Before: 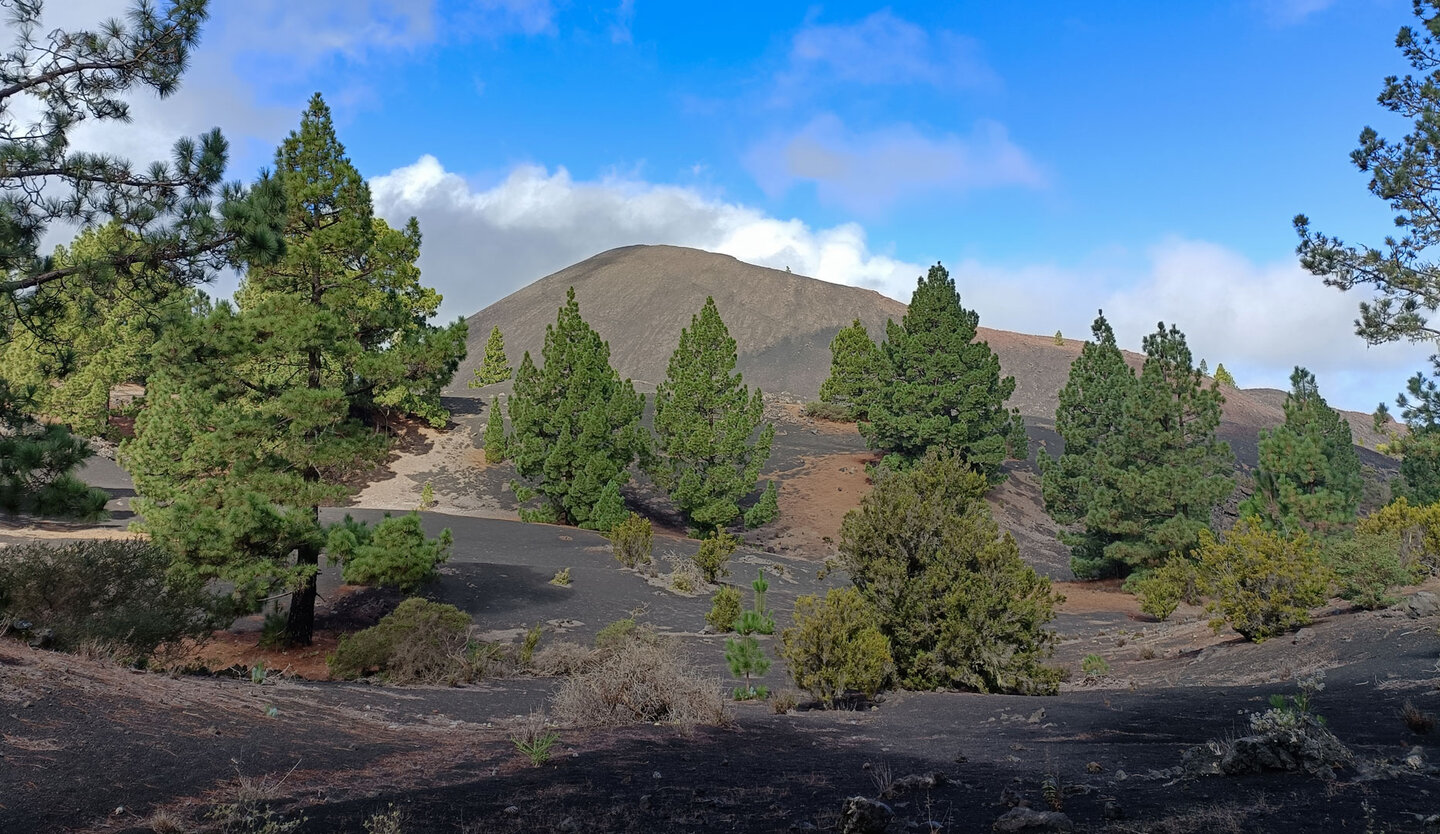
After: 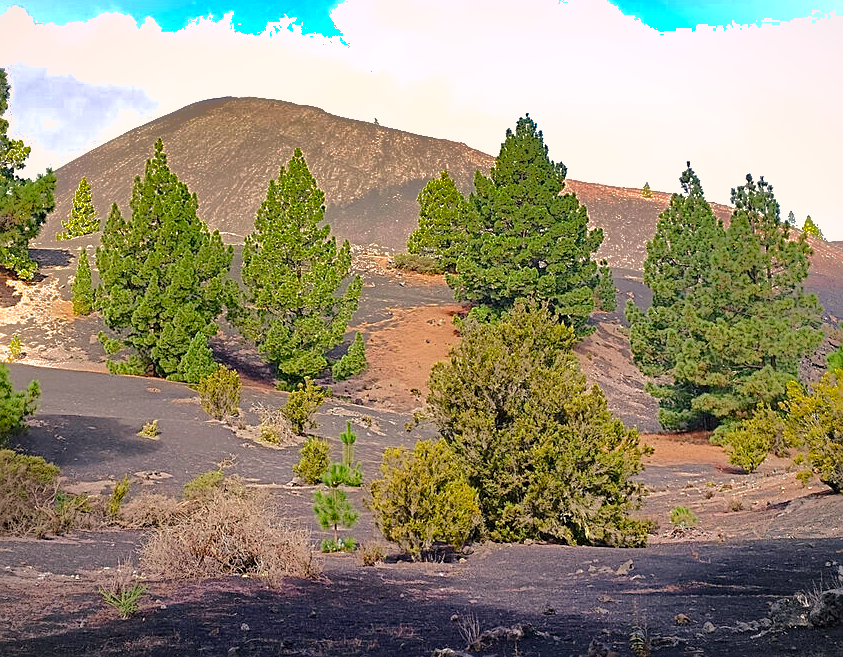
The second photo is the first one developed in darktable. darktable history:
color correction: highlights a* 11.32, highlights b* 12.03
color balance rgb: perceptual saturation grading › global saturation 20%, perceptual saturation grading › highlights -25.35%, perceptual saturation grading › shadows 50.218%, global vibrance 20%
crop and rotate: left 28.66%, top 17.776%, right 12.758%, bottom 3.332%
sharpen: on, module defaults
tone equalizer: mask exposure compensation -0.497 EV
shadows and highlights: shadows -18.05, highlights -73.51
exposure: black level correction 0, exposure 1.277 EV, compensate highlight preservation false
vignetting: fall-off start 99.69%, brightness -0.149, width/height ratio 1.308
